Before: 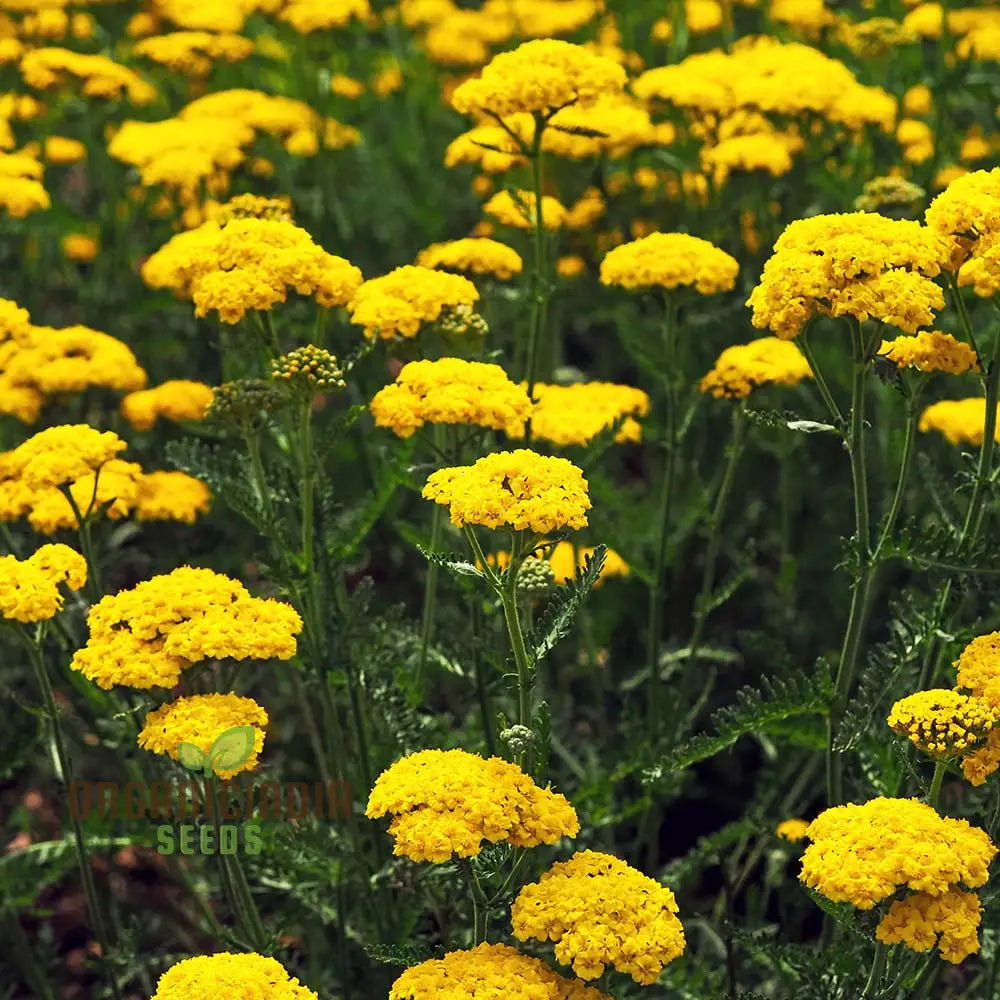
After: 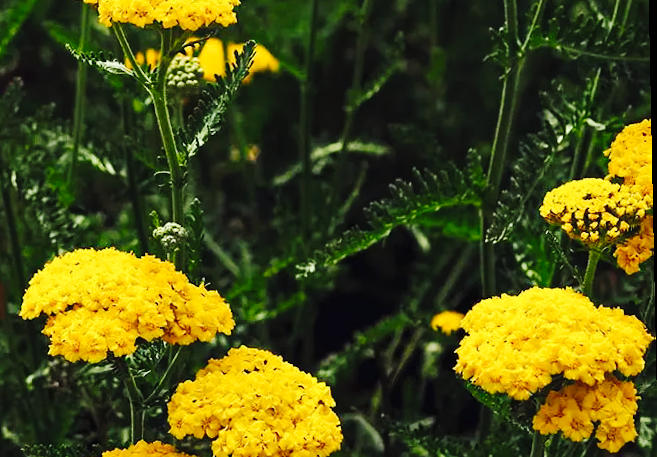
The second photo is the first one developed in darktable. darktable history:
rotate and perspective: rotation -1.17°, automatic cropping off
crop and rotate: left 35.509%, top 50.238%, bottom 4.934%
tone curve: curves: ch0 [(0, 0) (0.003, 0.018) (0.011, 0.021) (0.025, 0.028) (0.044, 0.039) (0.069, 0.05) (0.1, 0.06) (0.136, 0.081) (0.177, 0.117) (0.224, 0.161) (0.277, 0.226) (0.335, 0.315) (0.399, 0.421) (0.468, 0.53) (0.543, 0.627) (0.623, 0.726) (0.709, 0.789) (0.801, 0.859) (0.898, 0.924) (1, 1)], preserve colors none
